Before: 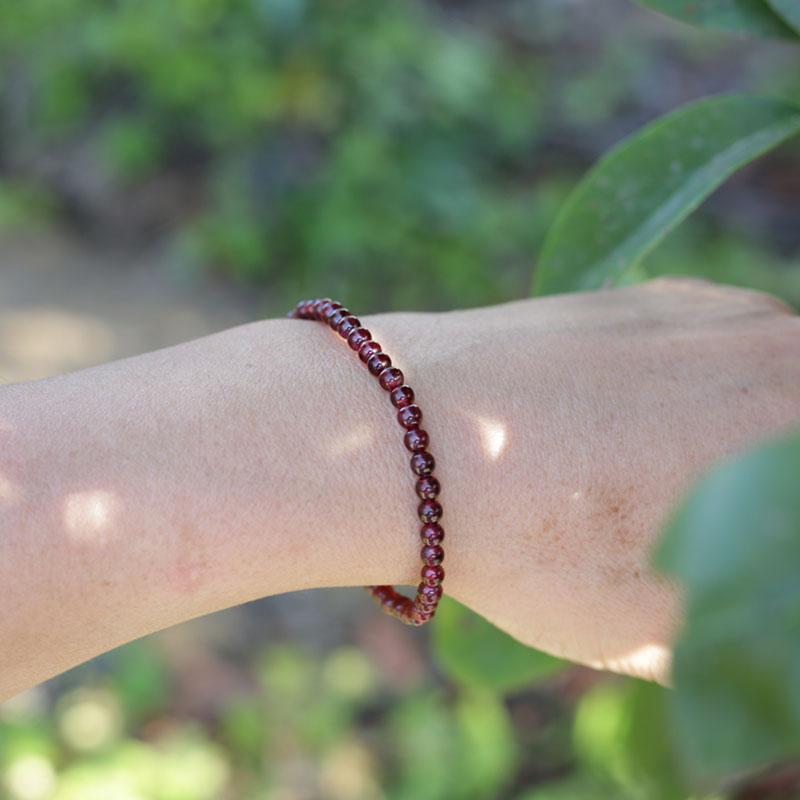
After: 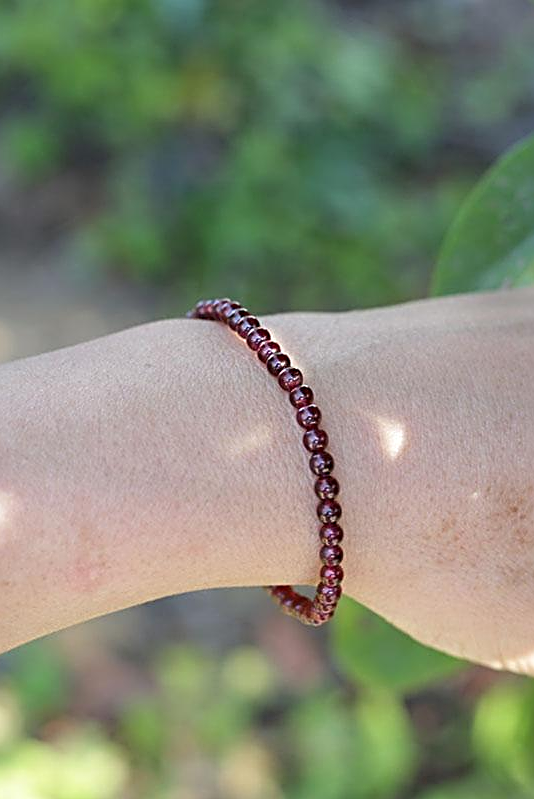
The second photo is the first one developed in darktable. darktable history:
sharpen: radius 2.619, amount 0.7
crop and rotate: left 12.688%, right 20.488%
